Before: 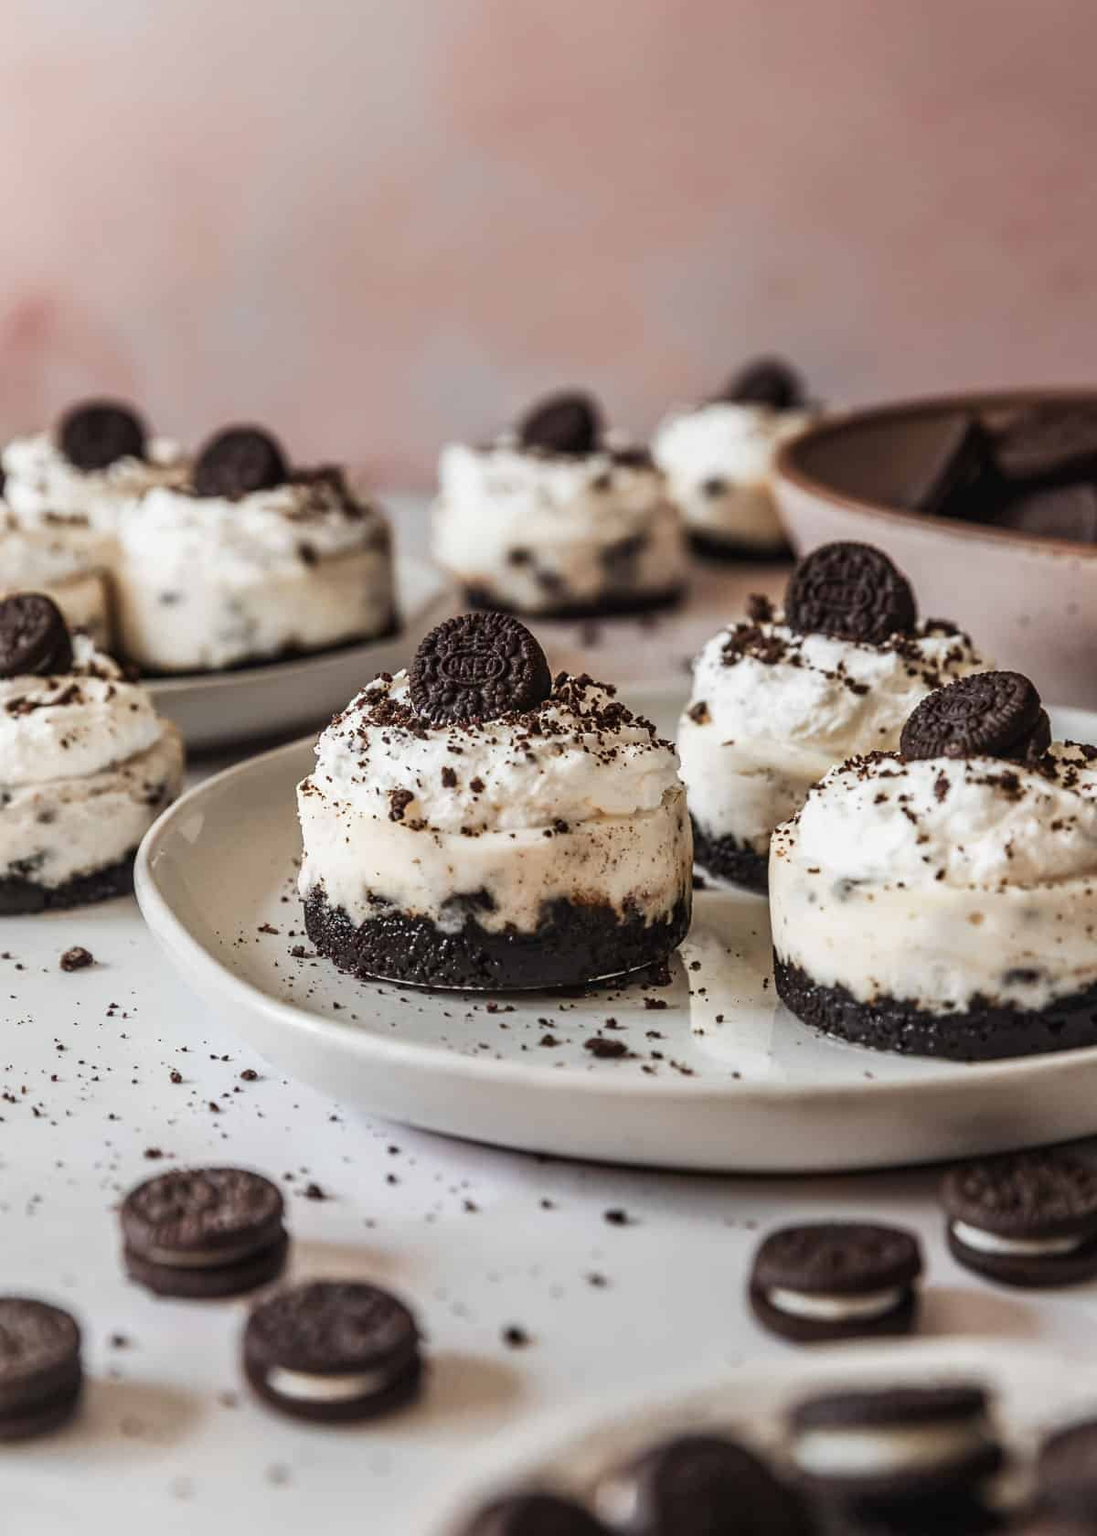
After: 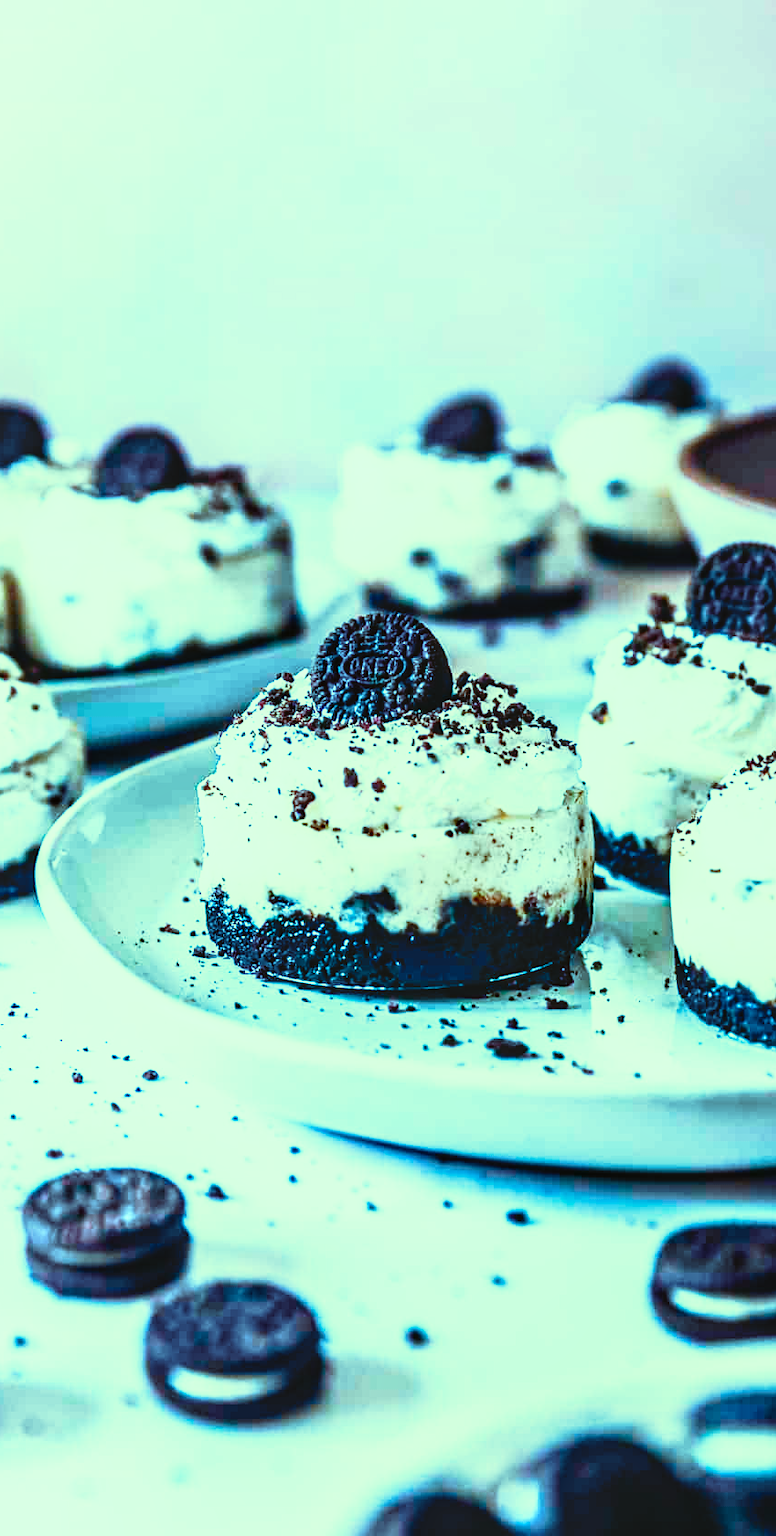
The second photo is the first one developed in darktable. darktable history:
exposure: compensate highlight preservation false
color calibration: illuminant custom, x 0.432, y 0.395, temperature 3098 K
crop and rotate: left 9.061%, right 20.142%
tone equalizer: -8 EV -0.75 EV, -7 EV -0.7 EV, -6 EV -0.6 EV, -5 EV -0.4 EV, -3 EV 0.4 EV, -2 EV 0.6 EV, -1 EV 0.7 EV, +0 EV 0.75 EV, edges refinement/feathering 500, mask exposure compensation -1.57 EV, preserve details no
base curve: curves: ch0 [(0, 0) (0.012, 0.01) (0.073, 0.168) (0.31, 0.711) (0.645, 0.957) (1, 1)], preserve colors none
color correction: highlights a* -10.77, highlights b* 9.8, saturation 1.72
local contrast: on, module defaults
